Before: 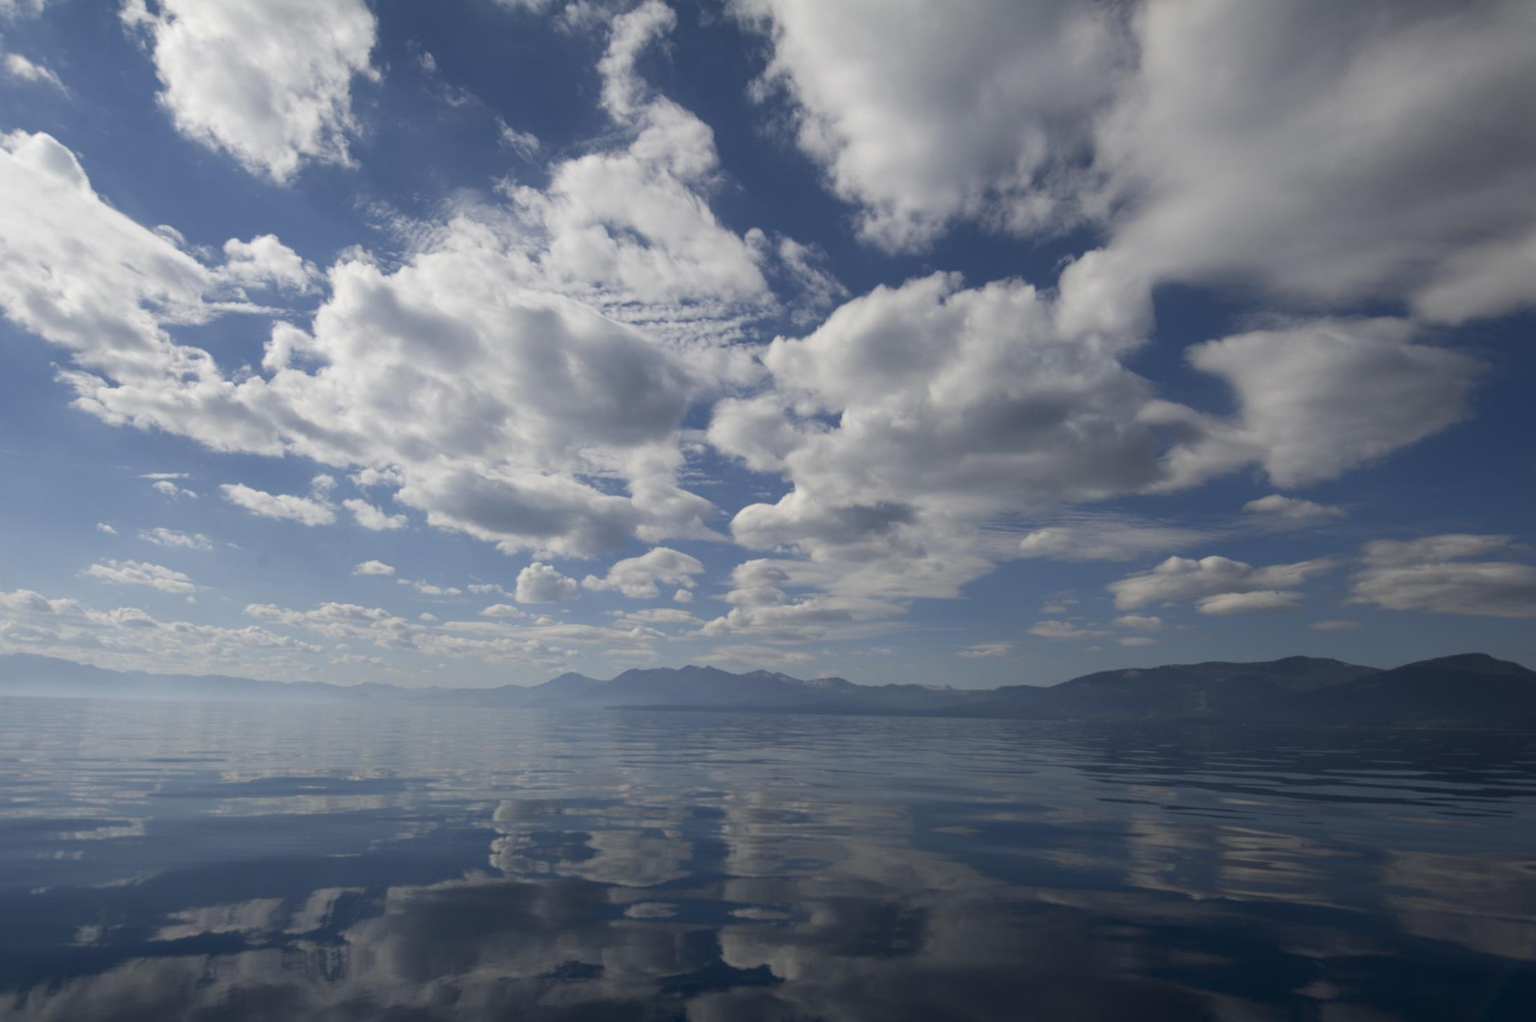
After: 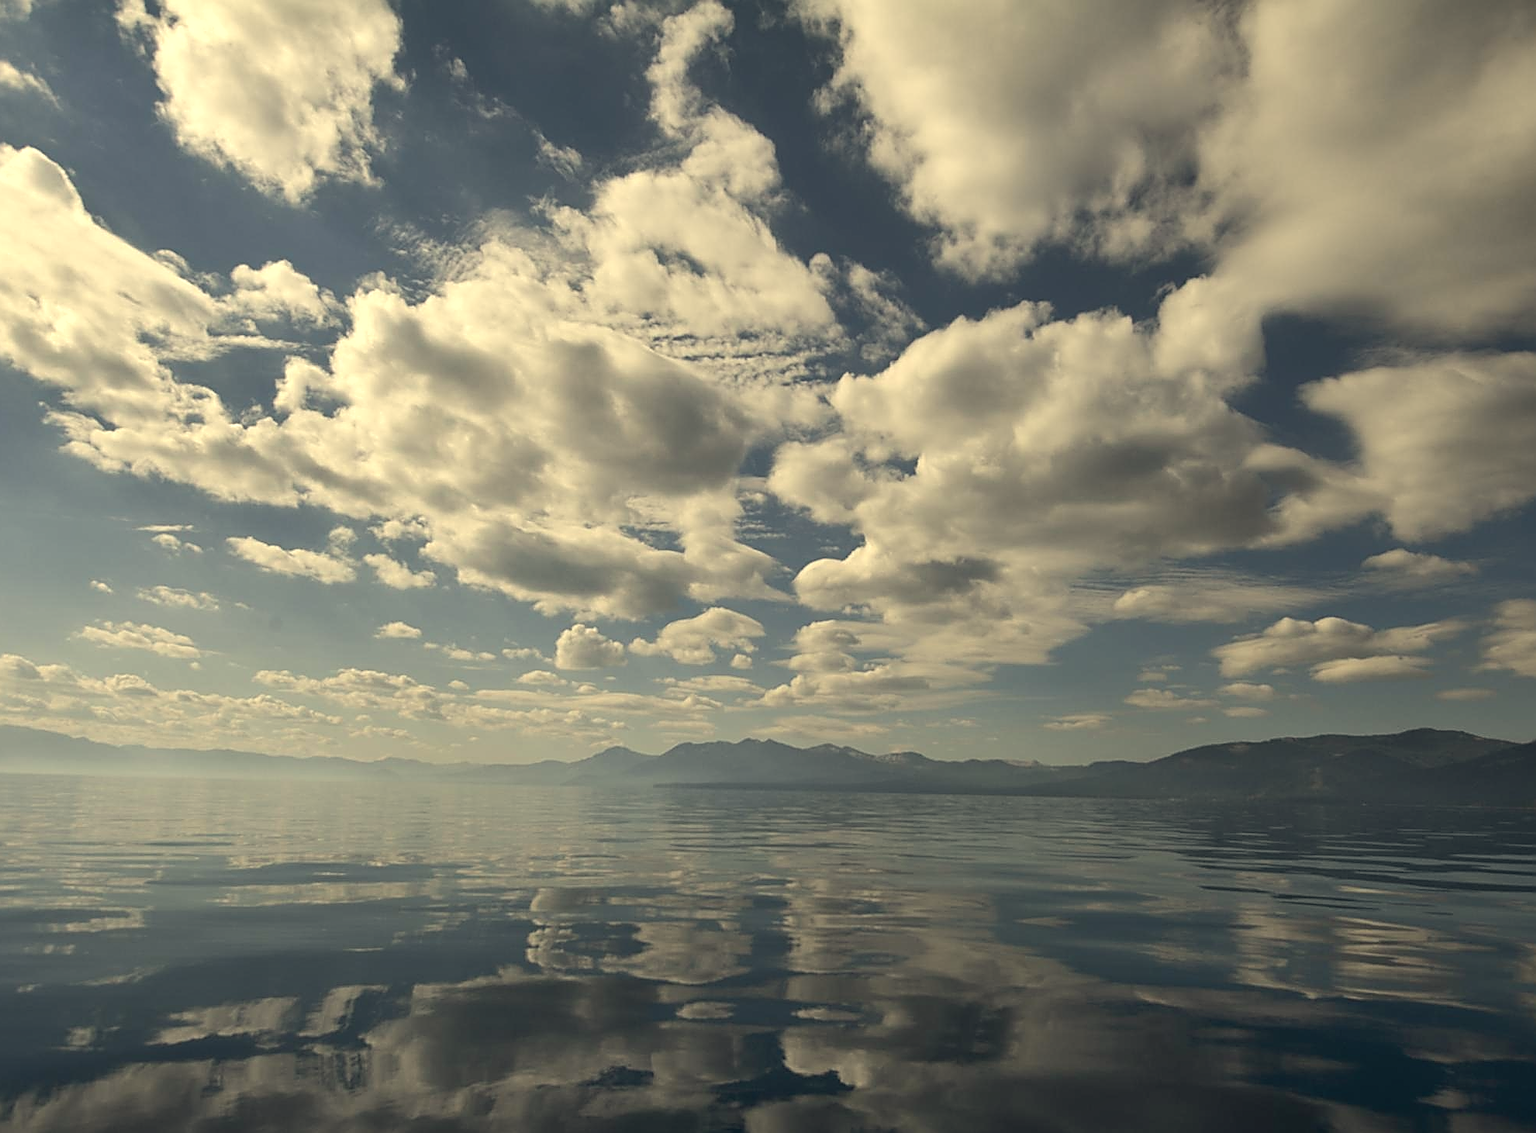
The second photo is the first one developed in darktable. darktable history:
sharpen: radius 1.685, amount 1.294
shadows and highlights: shadows 49, highlights -41, soften with gaussian
crop and rotate: left 1.088%, right 8.807%
tone equalizer: -8 EV -0.417 EV, -7 EV -0.389 EV, -6 EV -0.333 EV, -5 EV -0.222 EV, -3 EV 0.222 EV, -2 EV 0.333 EV, -1 EV 0.389 EV, +0 EV 0.417 EV, edges refinement/feathering 500, mask exposure compensation -1.57 EV, preserve details no
white balance: red 1.08, blue 0.791
